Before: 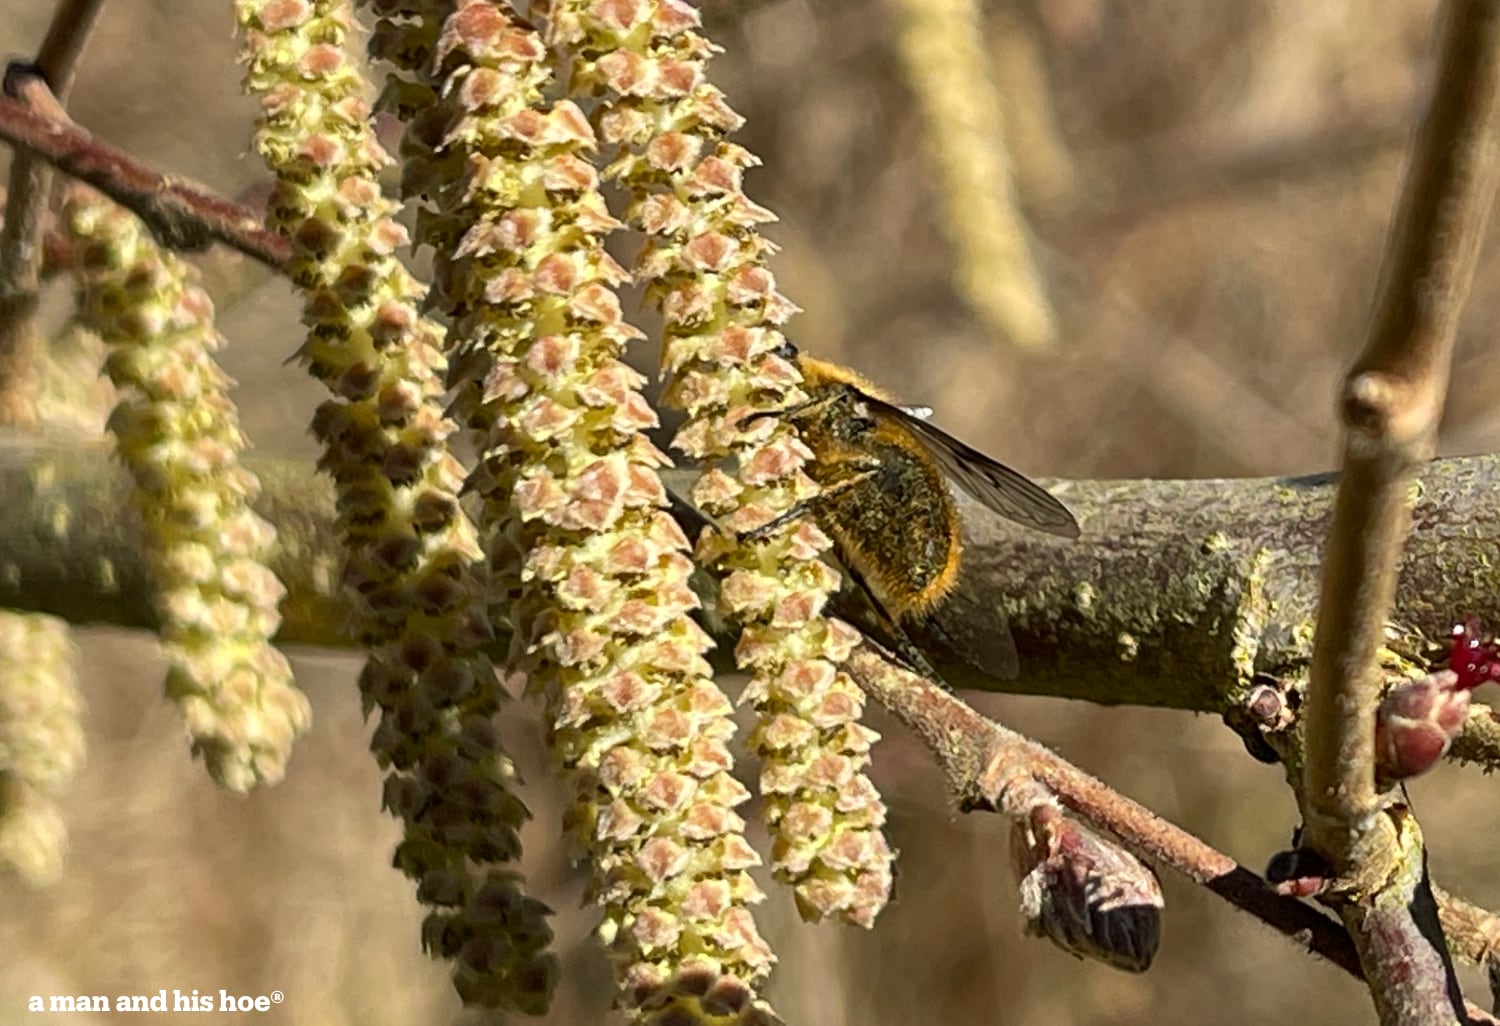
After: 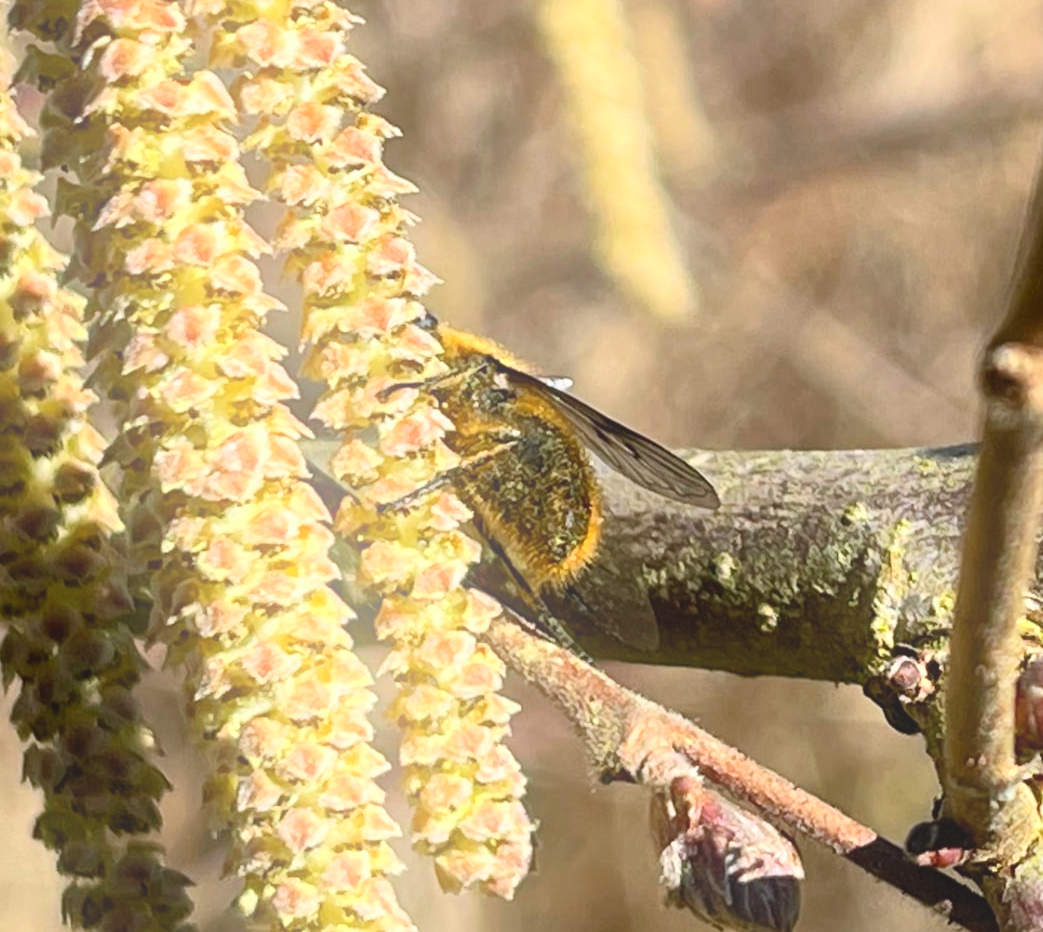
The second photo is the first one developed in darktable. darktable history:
crop and rotate: left 24.034%, top 2.838%, right 6.406%, bottom 6.299%
bloom: on, module defaults
contrast brightness saturation: contrast 0.2, brightness 0.15, saturation 0.14
exposure: black level correction 0.001, compensate highlight preservation false
white balance: red 0.984, blue 1.059
